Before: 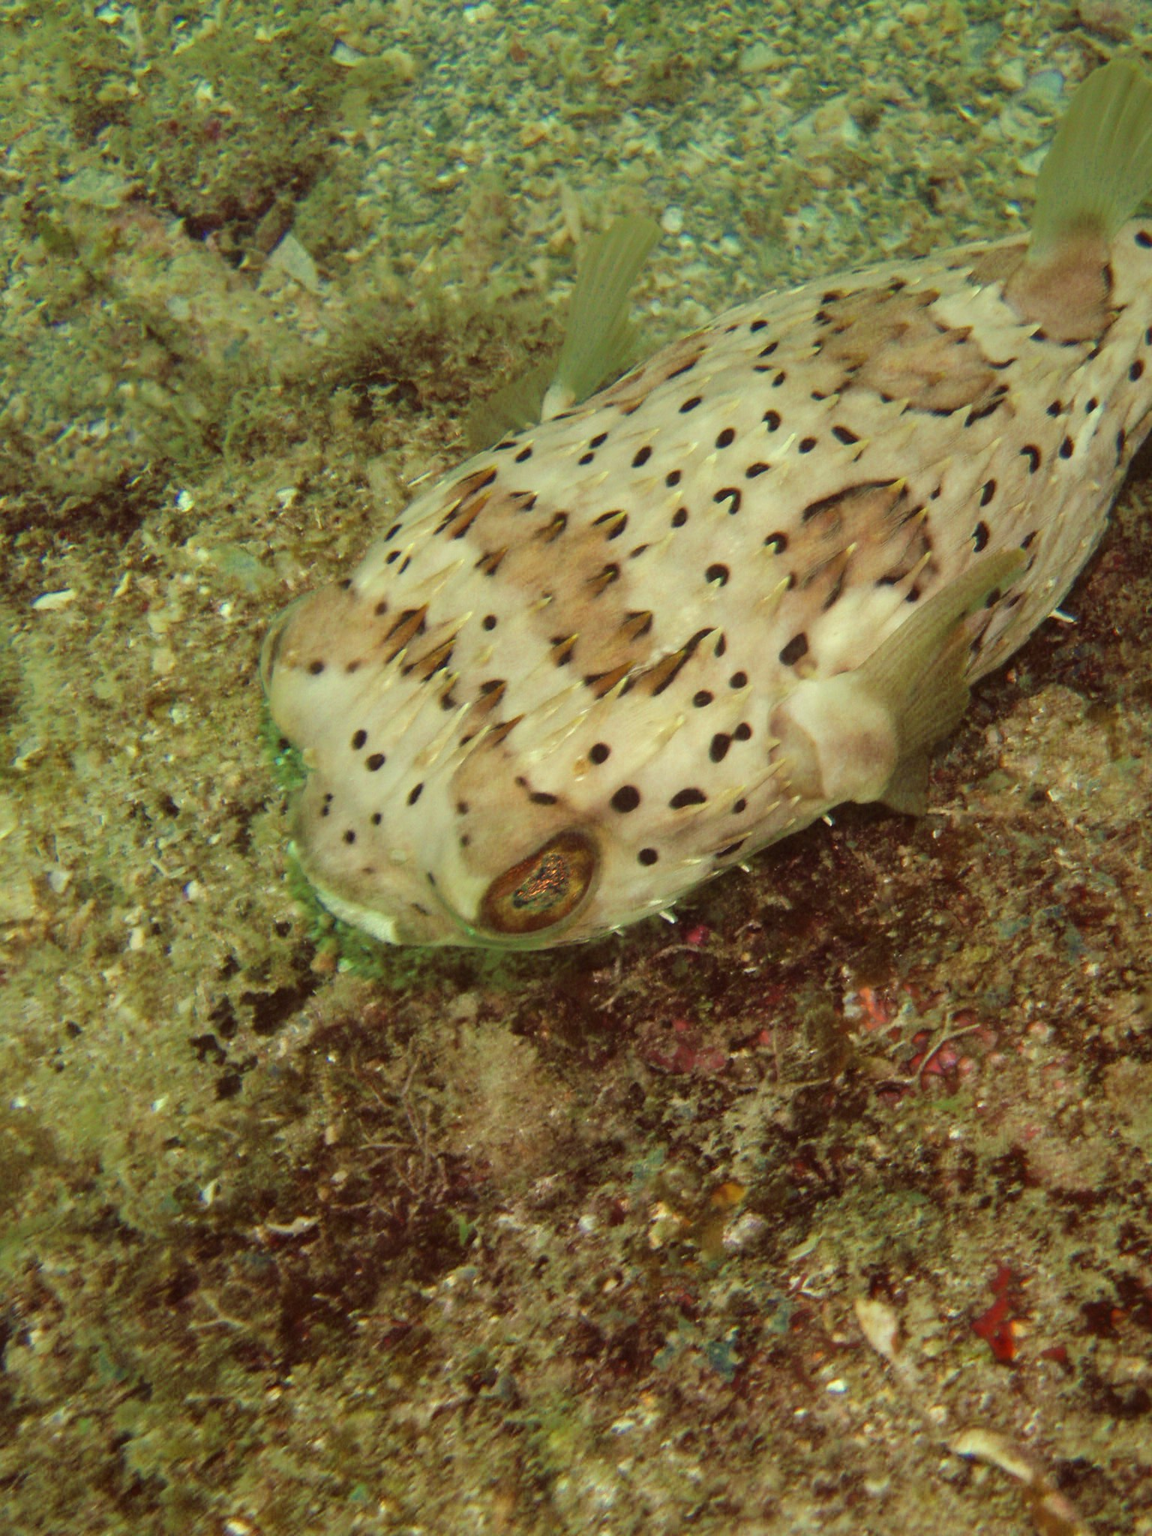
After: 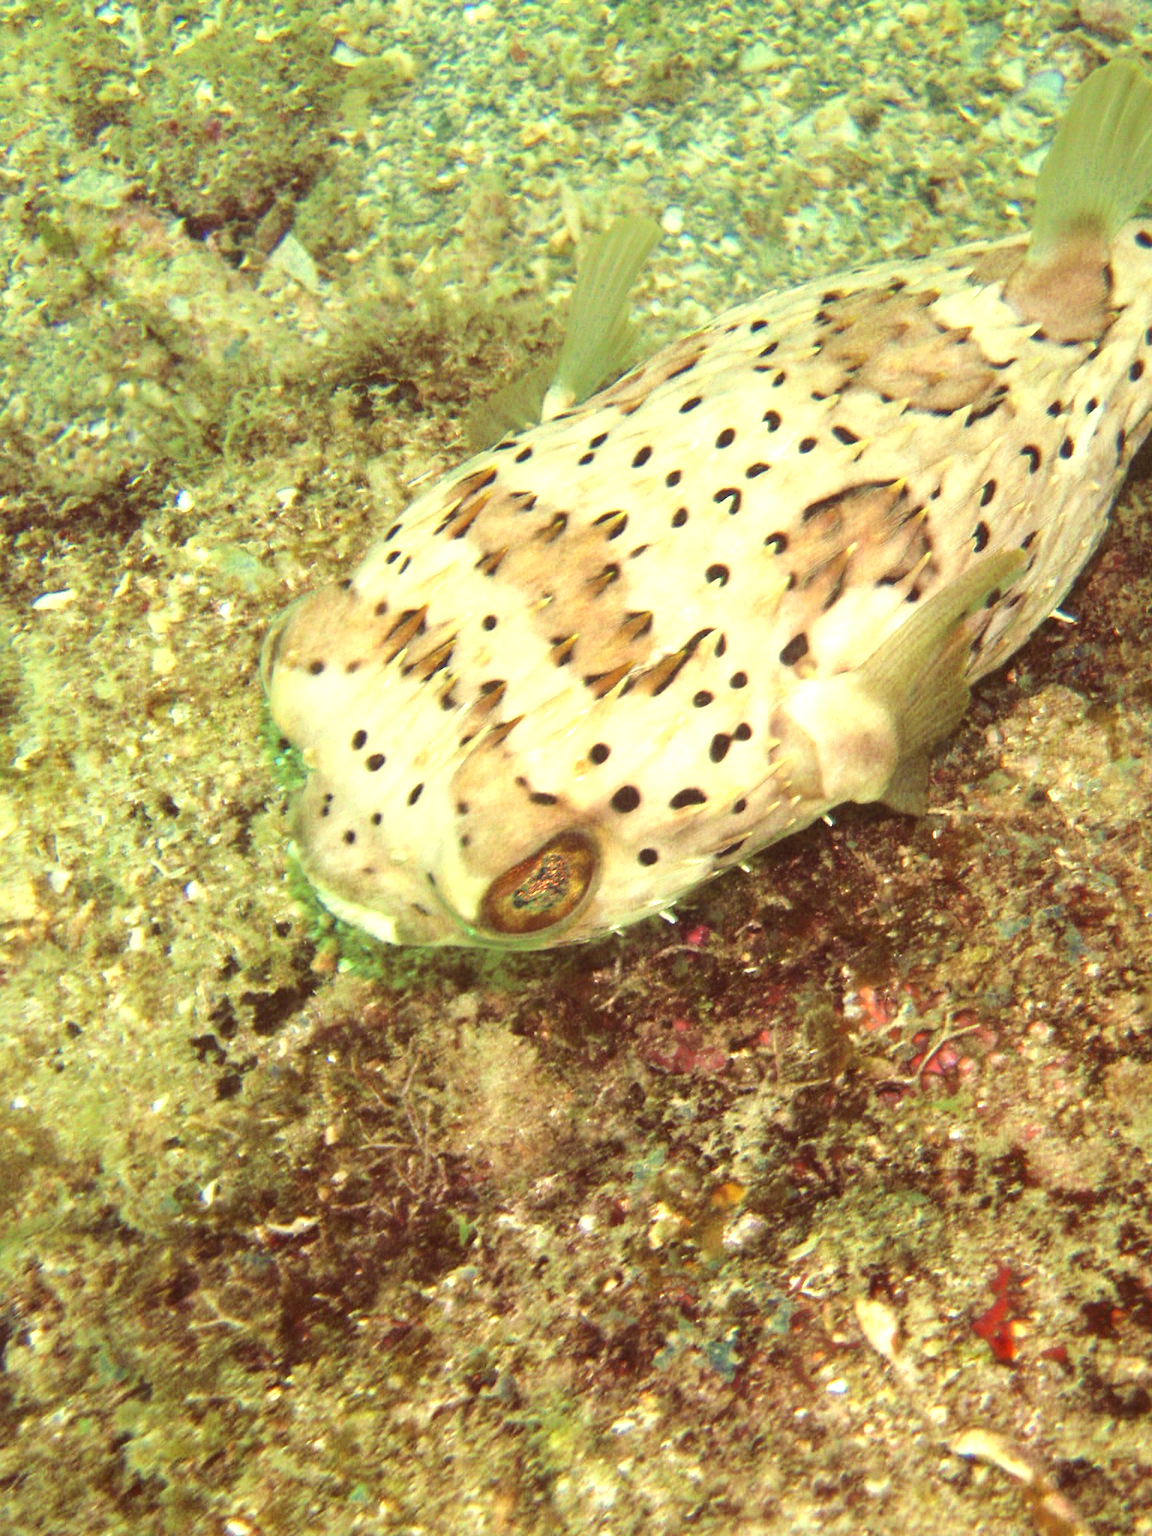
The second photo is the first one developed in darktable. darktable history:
exposure: exposure 1.256 EV, compensate exposure bias true, compensate highlight preservation false
